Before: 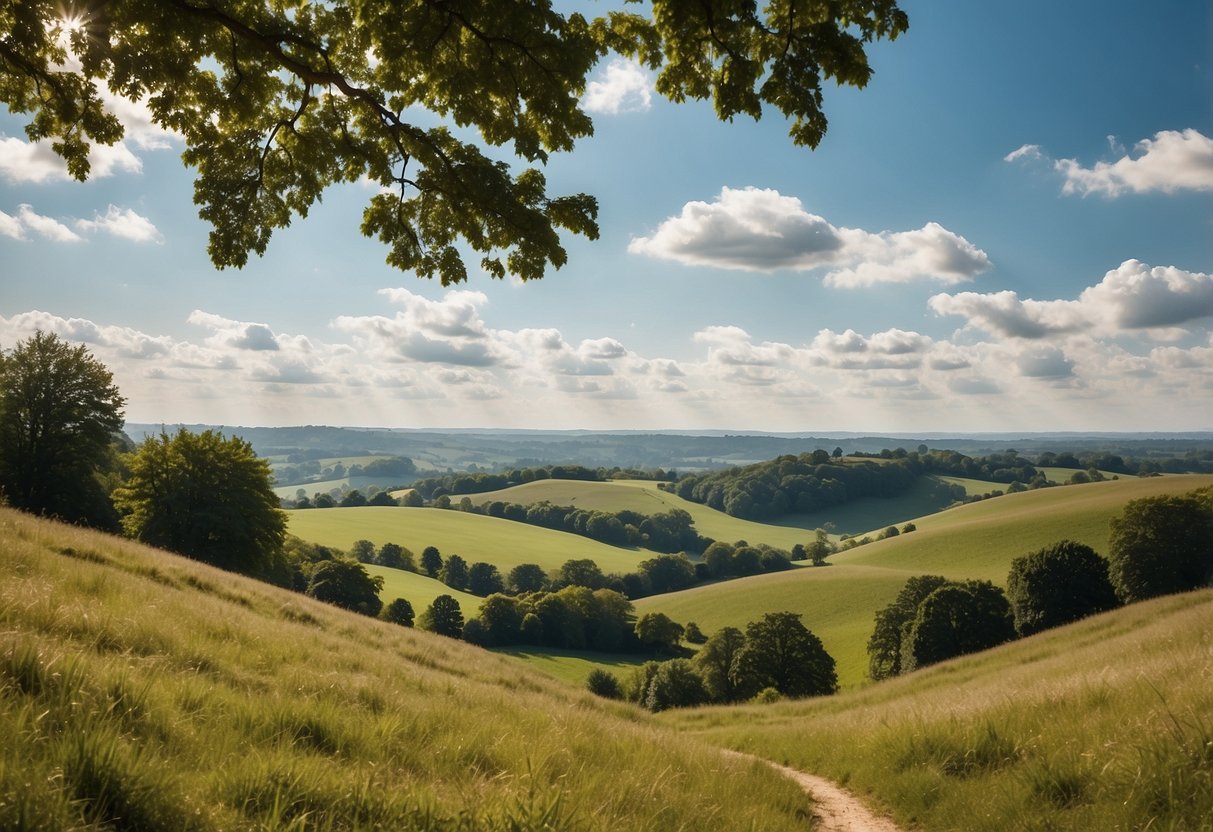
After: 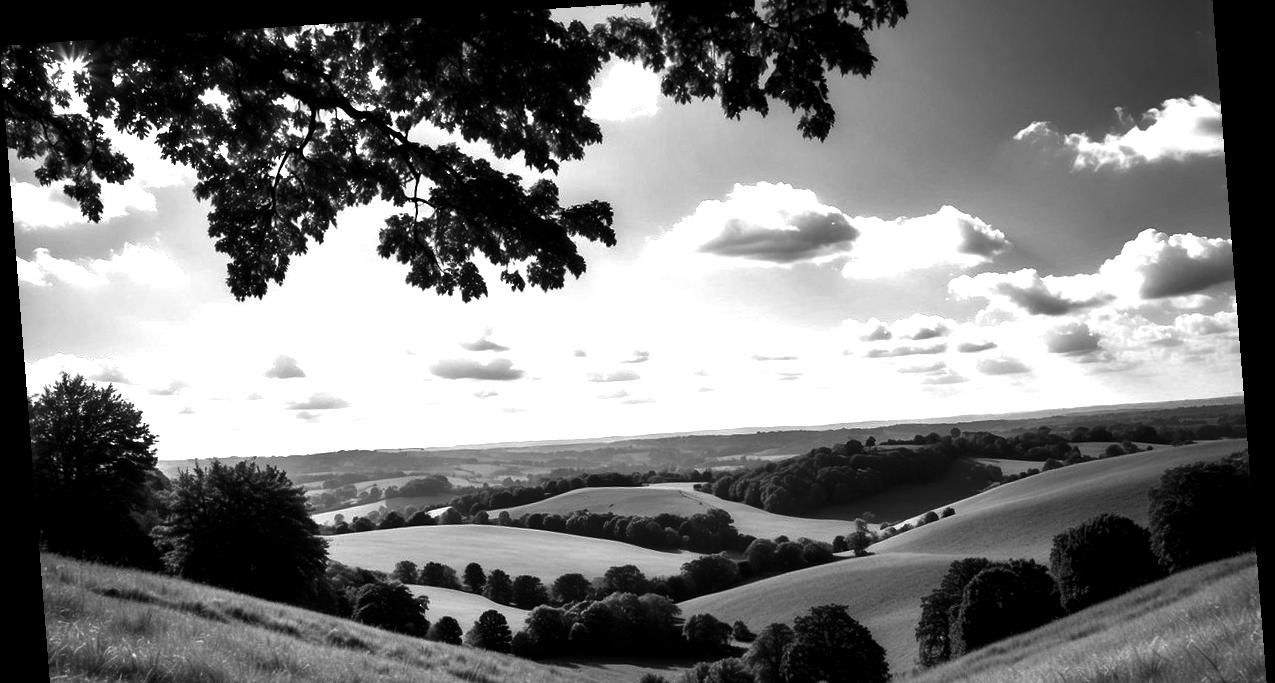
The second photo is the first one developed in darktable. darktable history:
exposure: black level correction 0.01, exposure 1 EV, compensate highlight preservation false
crop: top 3.857%, bottom 21.132%
rotate and perspective: rotation -4.2°, shear 0.006, automatic cropping off
contrast brightness saturation: contrast -0.03, brightness -0.59, saturation -1
